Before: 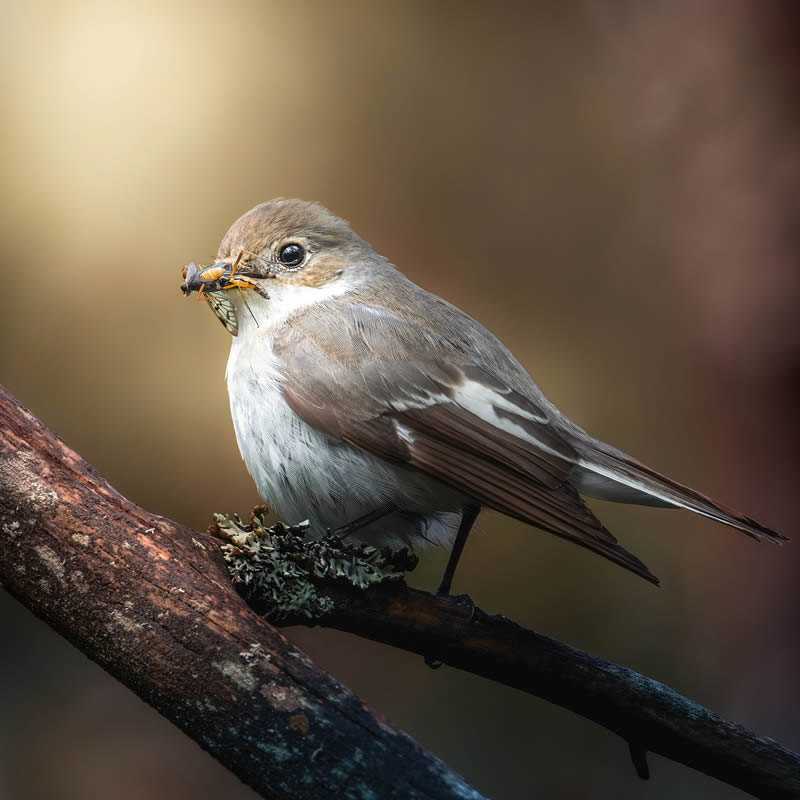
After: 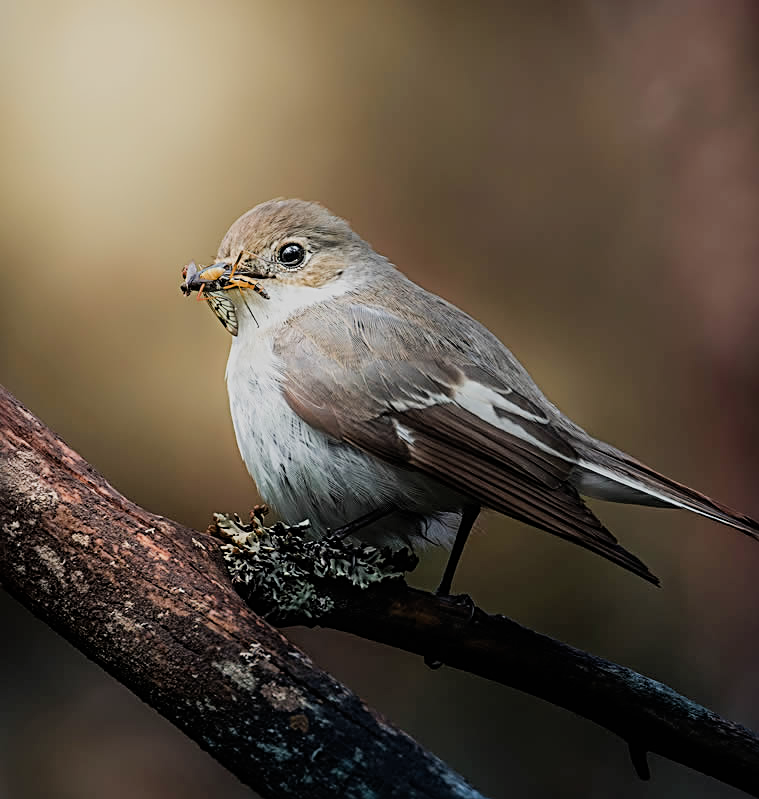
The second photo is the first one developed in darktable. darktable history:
crop and rotate: left 0%, right 5.085%
sharpen: radius 2.824, amount 0.709
filmic rgb: black relative exposure -7.65 EV, white relative exposure 4.56 EV, hardness 3.61, iterations of high-quality reconstruction 10
